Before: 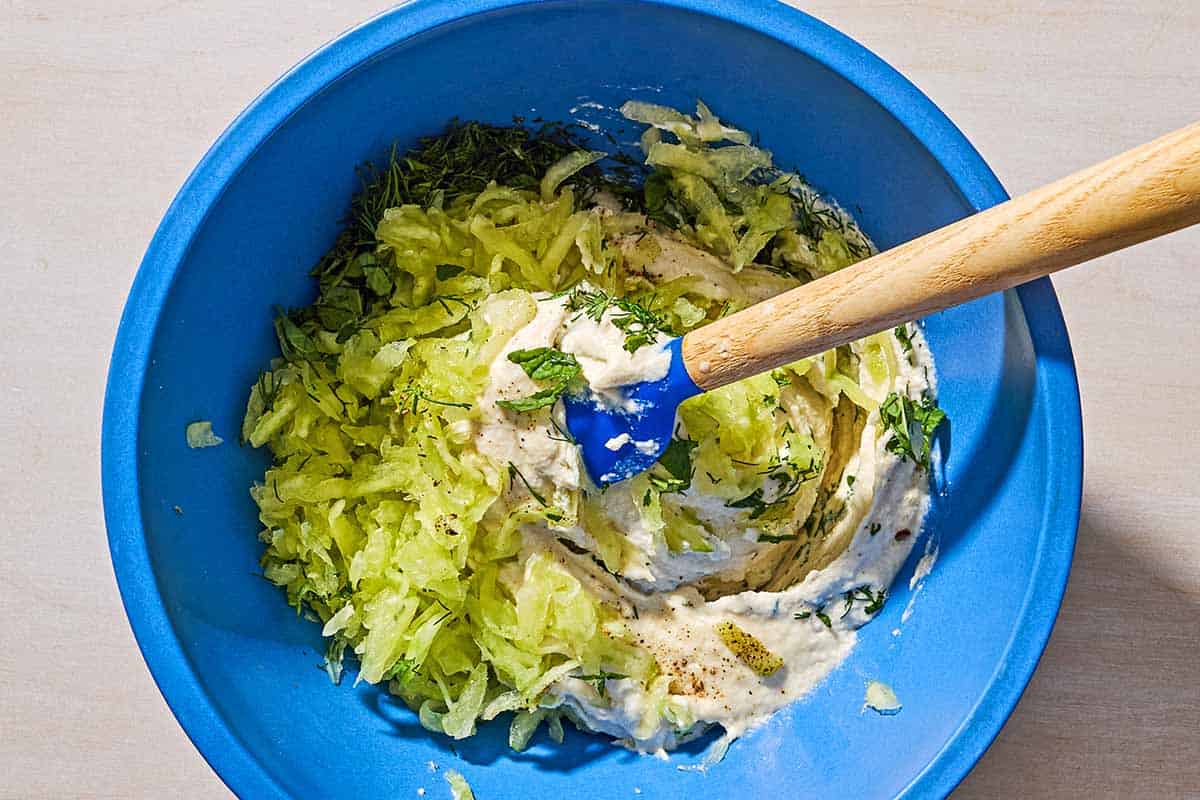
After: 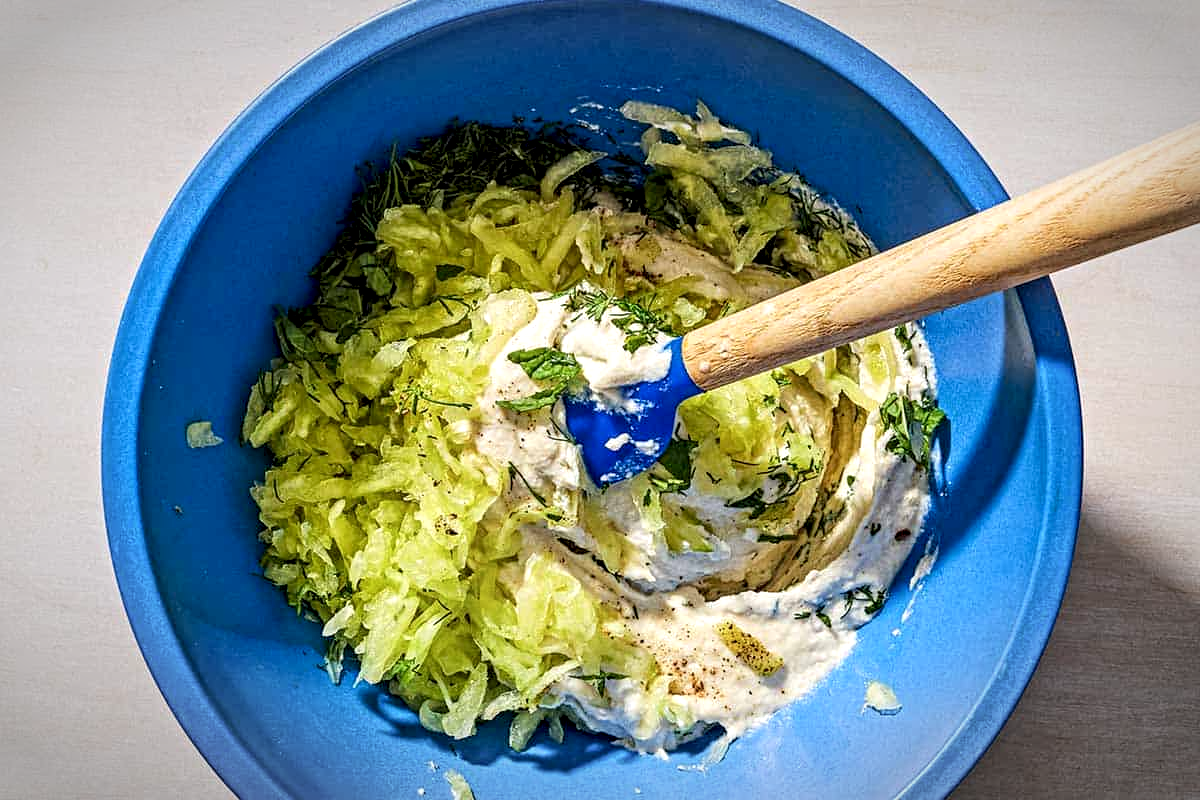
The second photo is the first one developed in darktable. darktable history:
exposure: black level correction 0.001, exposure 0.015 EV, compensate highlight preservation false
local contrast: detail 134%, midtone range 0.745
vignetting: automatic ratio true, unbound false
shadows and highlights: shadows -38.59, highlights 63.12, soften with gaussian
